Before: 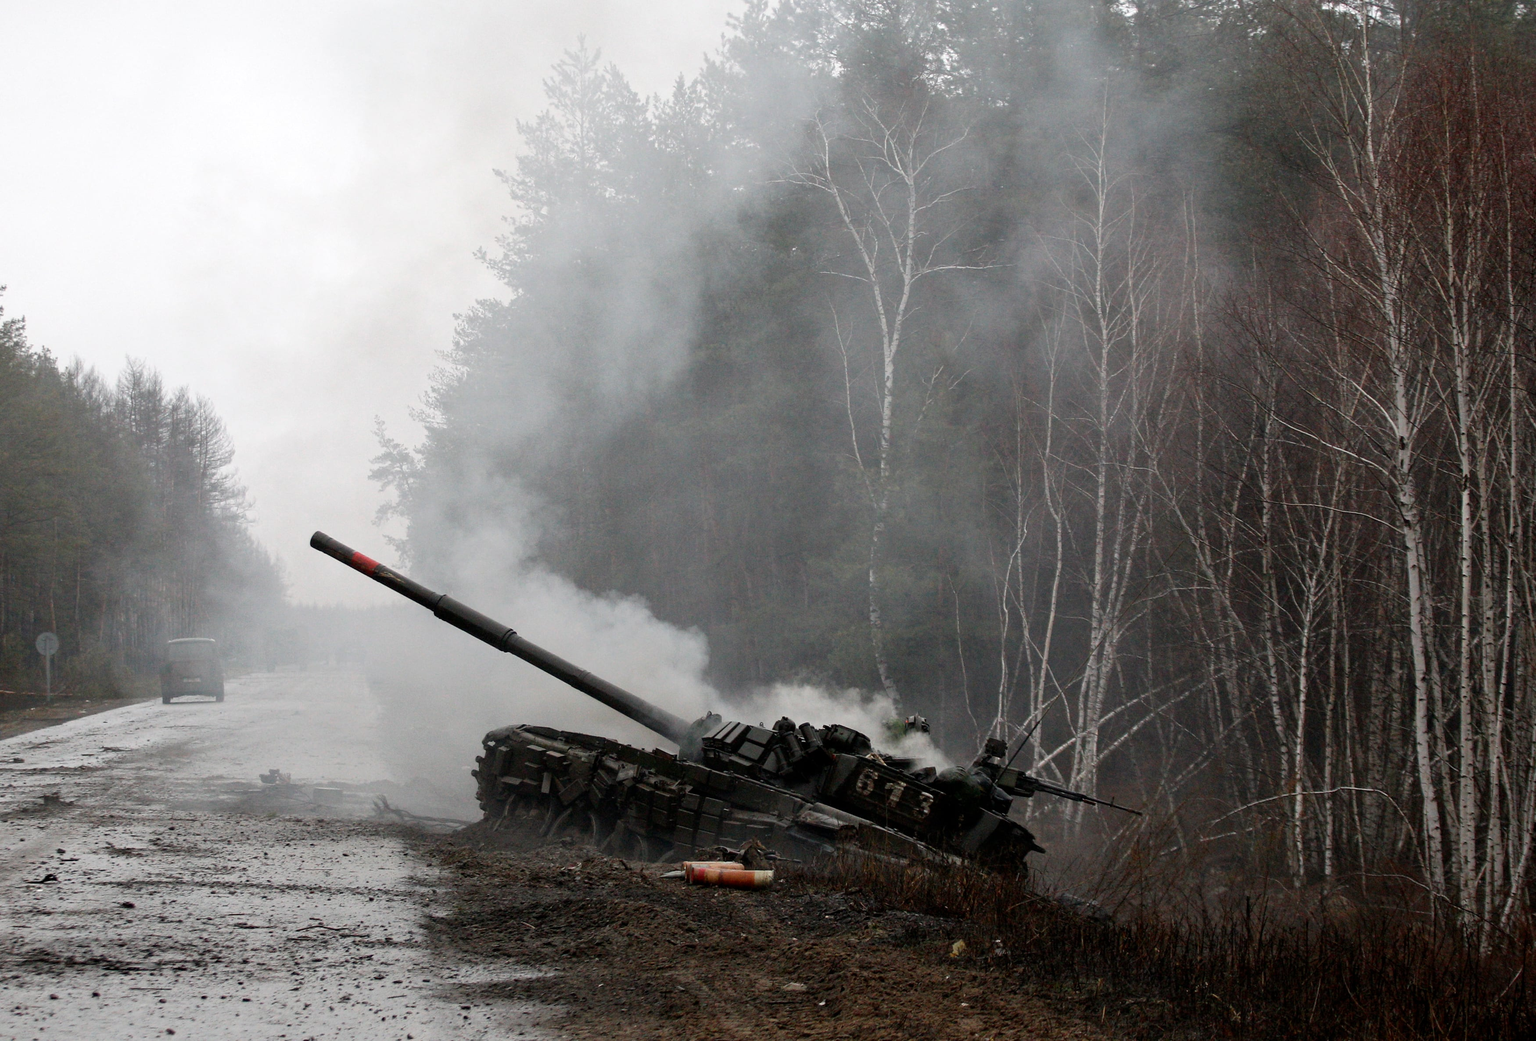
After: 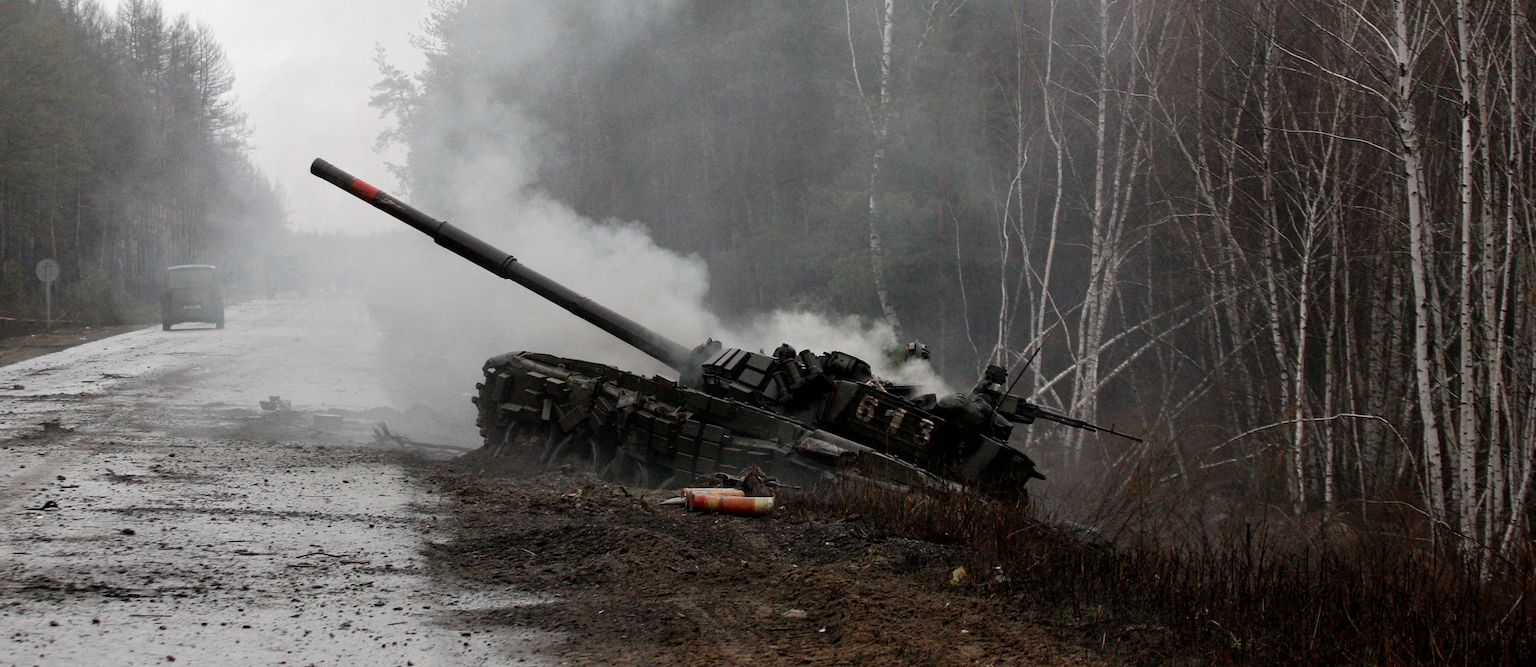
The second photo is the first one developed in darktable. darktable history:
crop and rotate: top 35.911%
